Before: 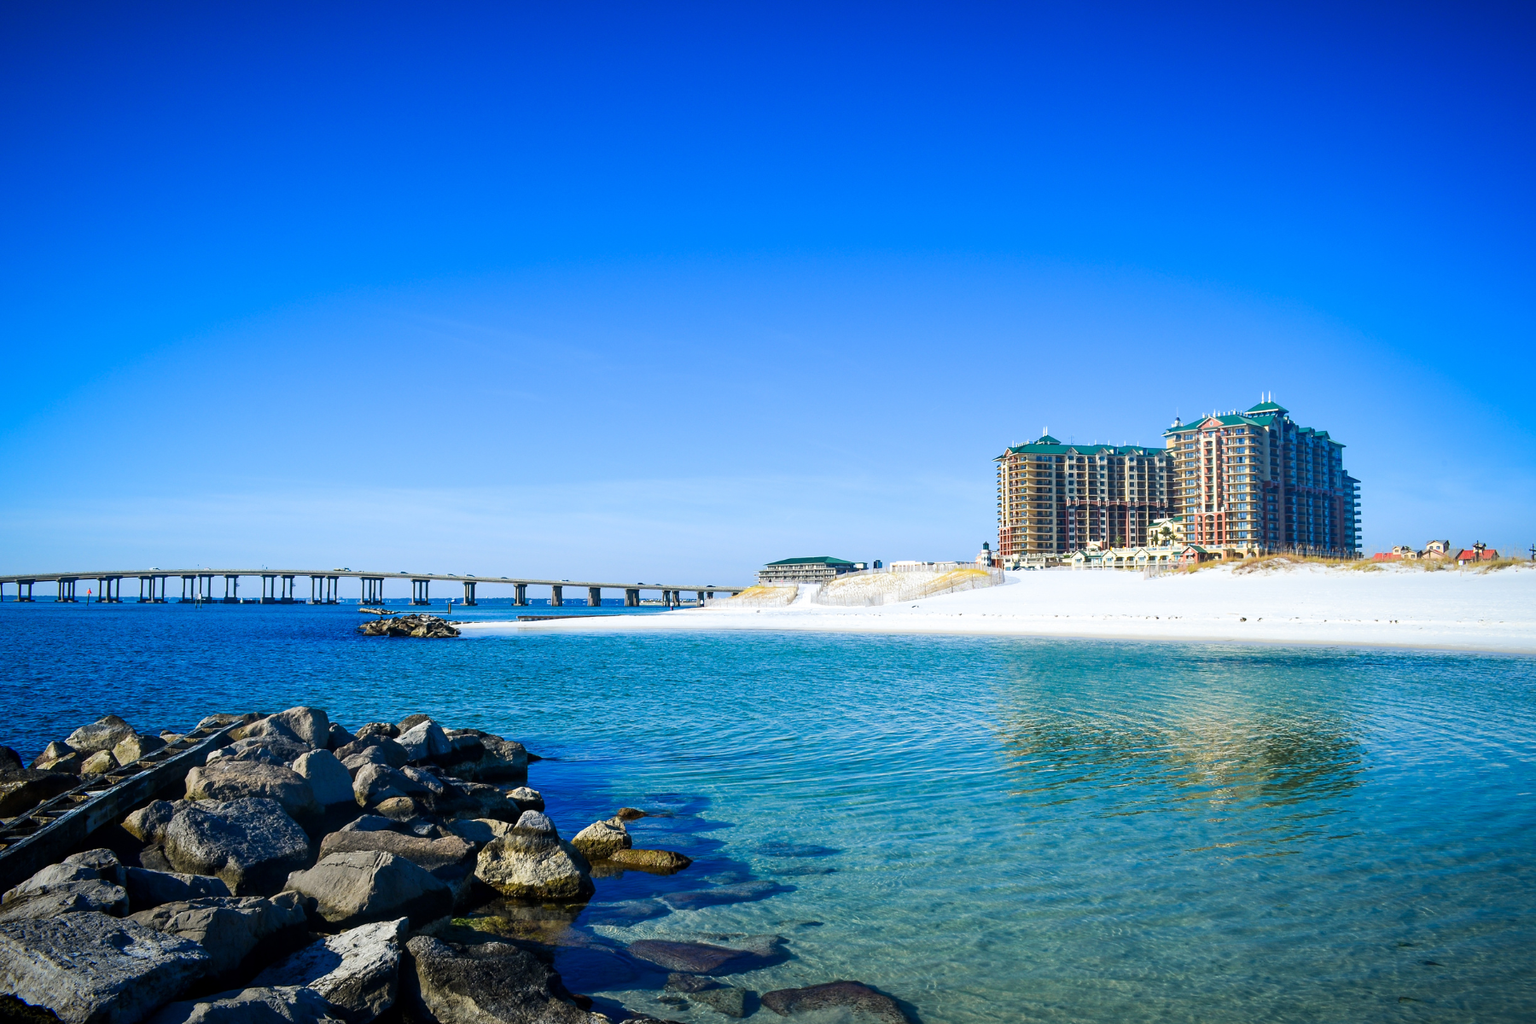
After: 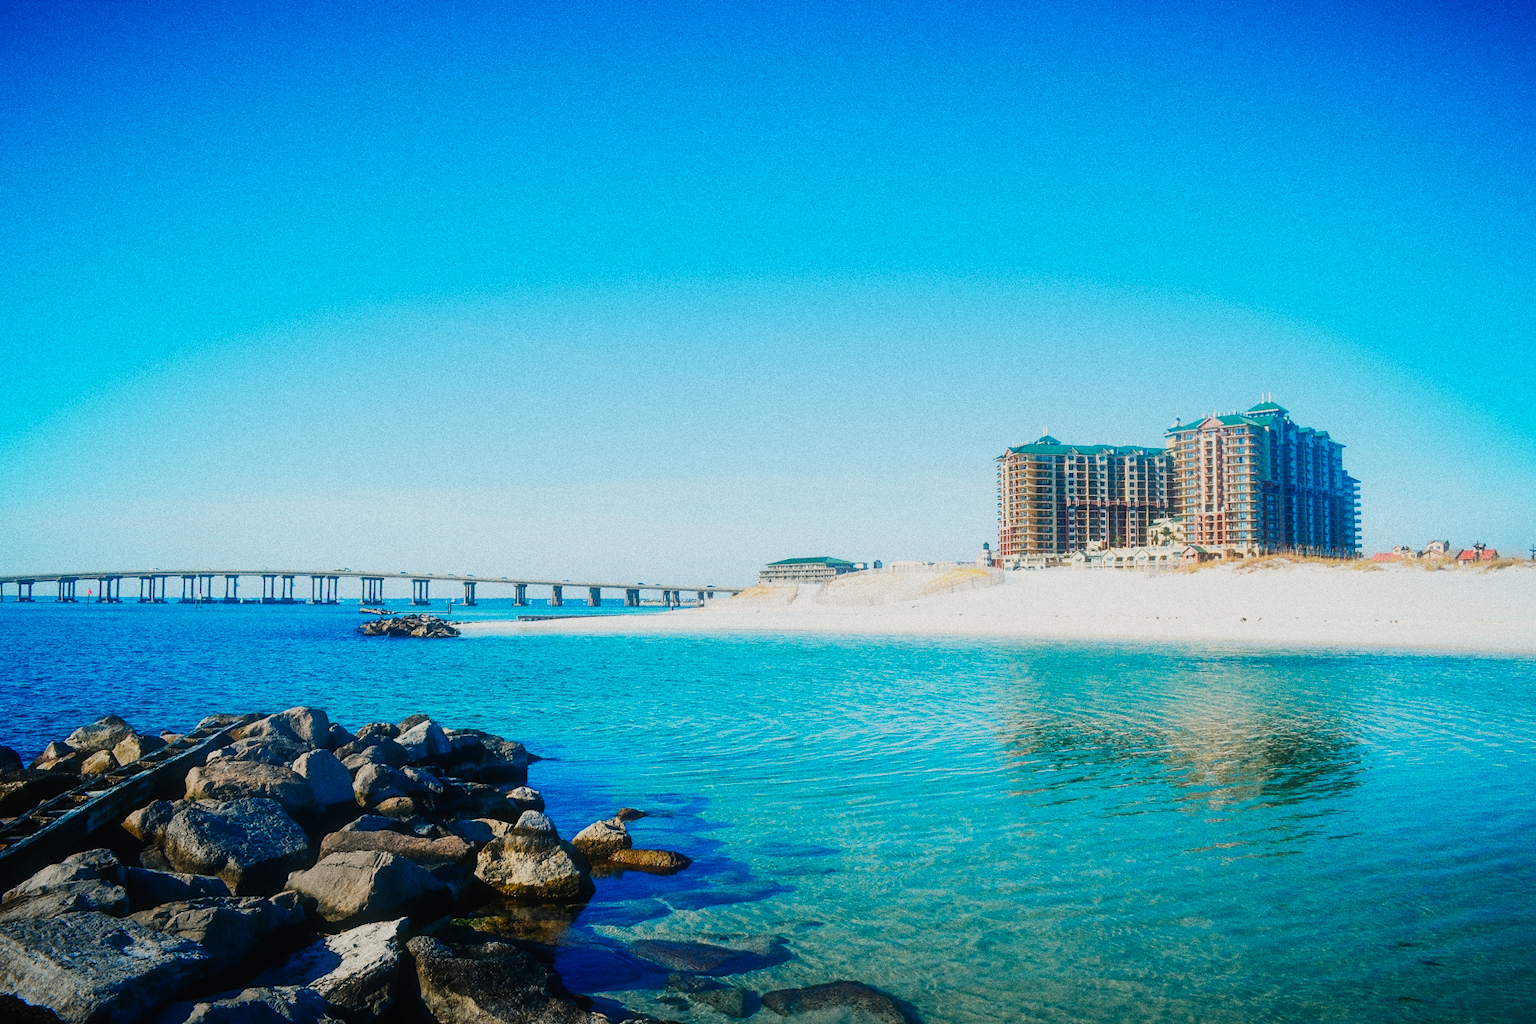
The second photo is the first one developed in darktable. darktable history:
contrast equalizer "negative clarity": octaves 7, y [[0.6 ×6], [0.55 ×6], [0 ×6], [0 ×6], [0 ×6]], mix -0.3
color balance rgb "creative | pacific film": shadows lift › chroma 2%, shadows lift › hue 219.6°, power › hue 313.2°, highlights gain › chroma 3%, highlights gain › hue 75.6°, global offset › luminance 0.5%, perceptual saturation grading › global saturation 15.33%, perceptual saturation grading › highlights -19.33%, perceptual saturation grading › shadows 20%, global vibrance 20%
color equalizer "creative | pacific": saturation › orange 1.03, saturation › yellow 0.883, saturation › green 0.883, saturation › blue 1.08, saturation › magenta 1.05, hue › orange -4.88, hue › green 8.78, brightness › red 1.06, brightness › orange 1.08, brightness › yellow 0.916, brightness › green 0.916, brightness › cyan 1.04, brightness › blue 1.12, brightness › magenta 1.07 | blend: blend mode normal, opacity 100%; mask: uniform (no mask)
diffuse or sharpen "bloom 20%": radius span 32, 1st order speed 50%, 2nd order speed 50%, 3rd order speed 50%, 4th order speed 50% | blend: blend mode normal, opacity 20%; mask: uniform (no mask)
exposure "auto exposure": compensate highlight preservation false
rgb primaries "creative | pacific": red hue -0.042, red purity 1.1, green hue 0.047, green purity 1.12, blue hue -0.089, blue purity 0.937
sigmoid: contrast 1.7, skew -0.2, preserve hue 0%, red attenuation 0.1, red rotation 0.035, green attenuation 0.1, green rotation -0.017, blue attenuation 0.15, blue rotation -0.052, base primaries Rec2020
grain "silver grain": coarseness 0.09 ISO, strength 40%
